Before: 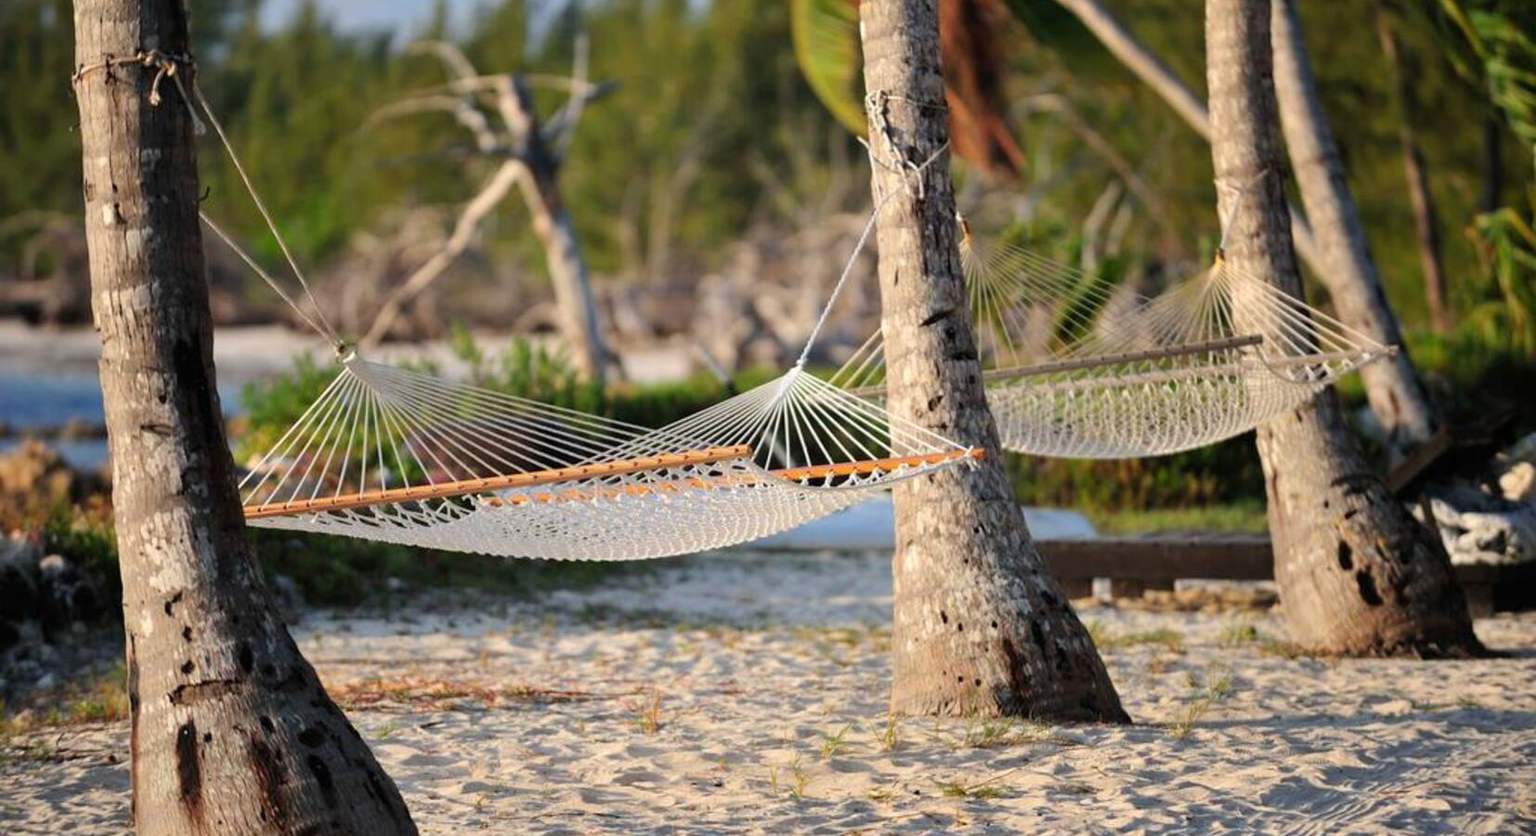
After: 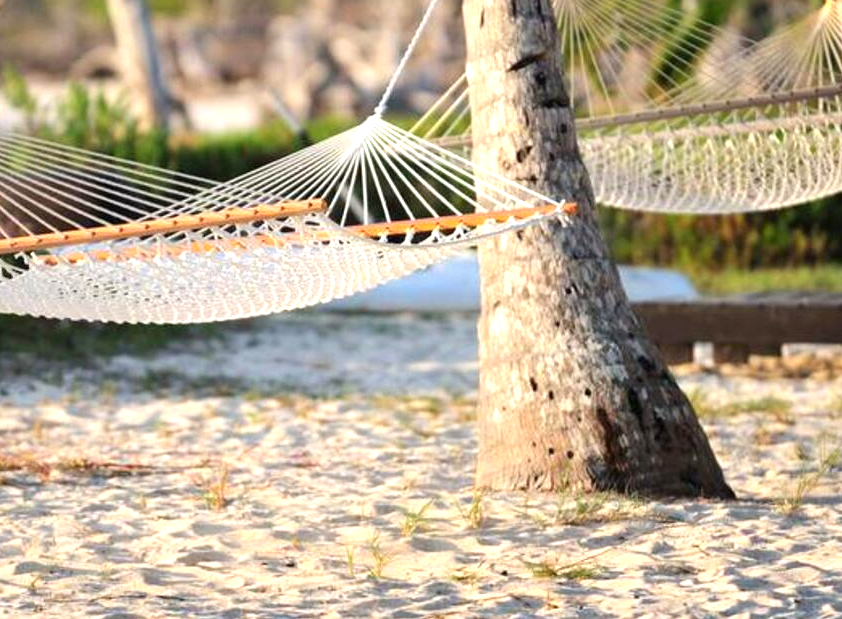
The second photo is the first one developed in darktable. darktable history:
exposure: black level correction 0, exposure 0.7 EV, compensate exposure bias true, compensate highlight preservation false
crop and rotate: left 29.237%, top 31.152%, right 19.807%
